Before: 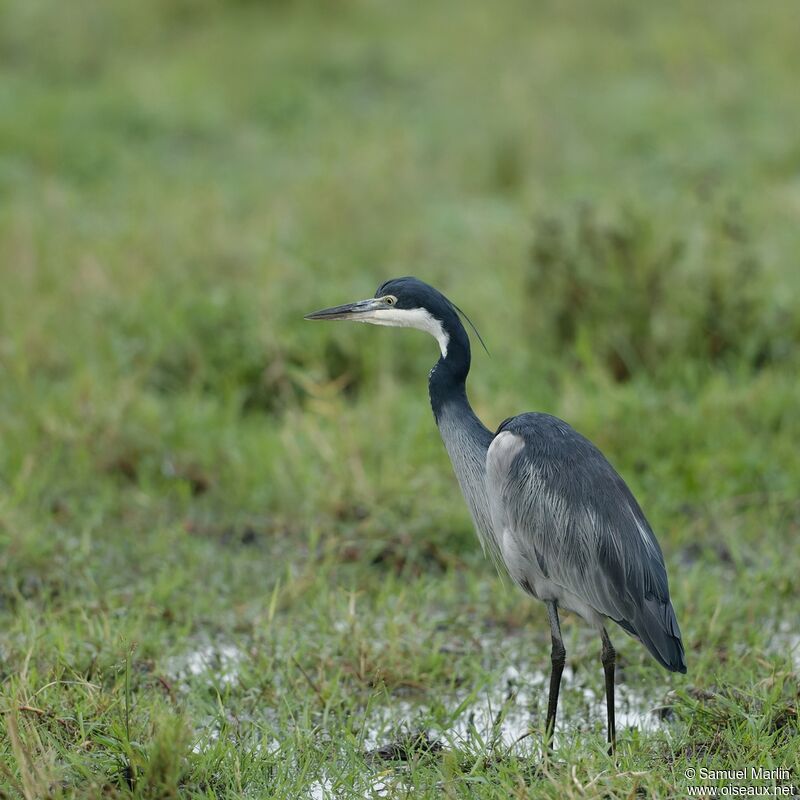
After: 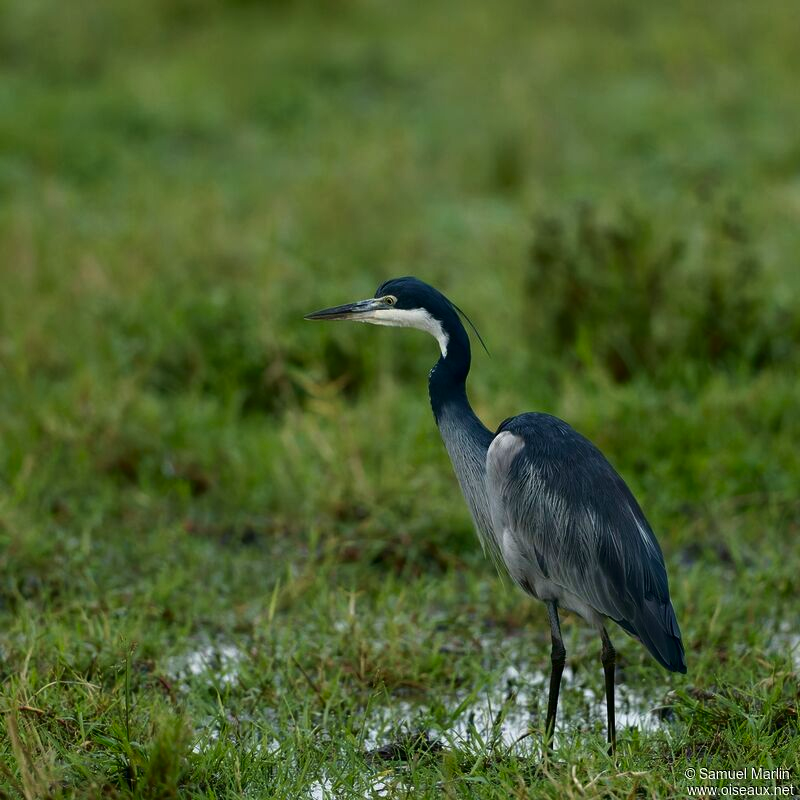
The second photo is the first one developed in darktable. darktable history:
velvia: on, module defaults
contrast brightness saturation: contrast 0.101, brightness -0.279, saturation 0.148
